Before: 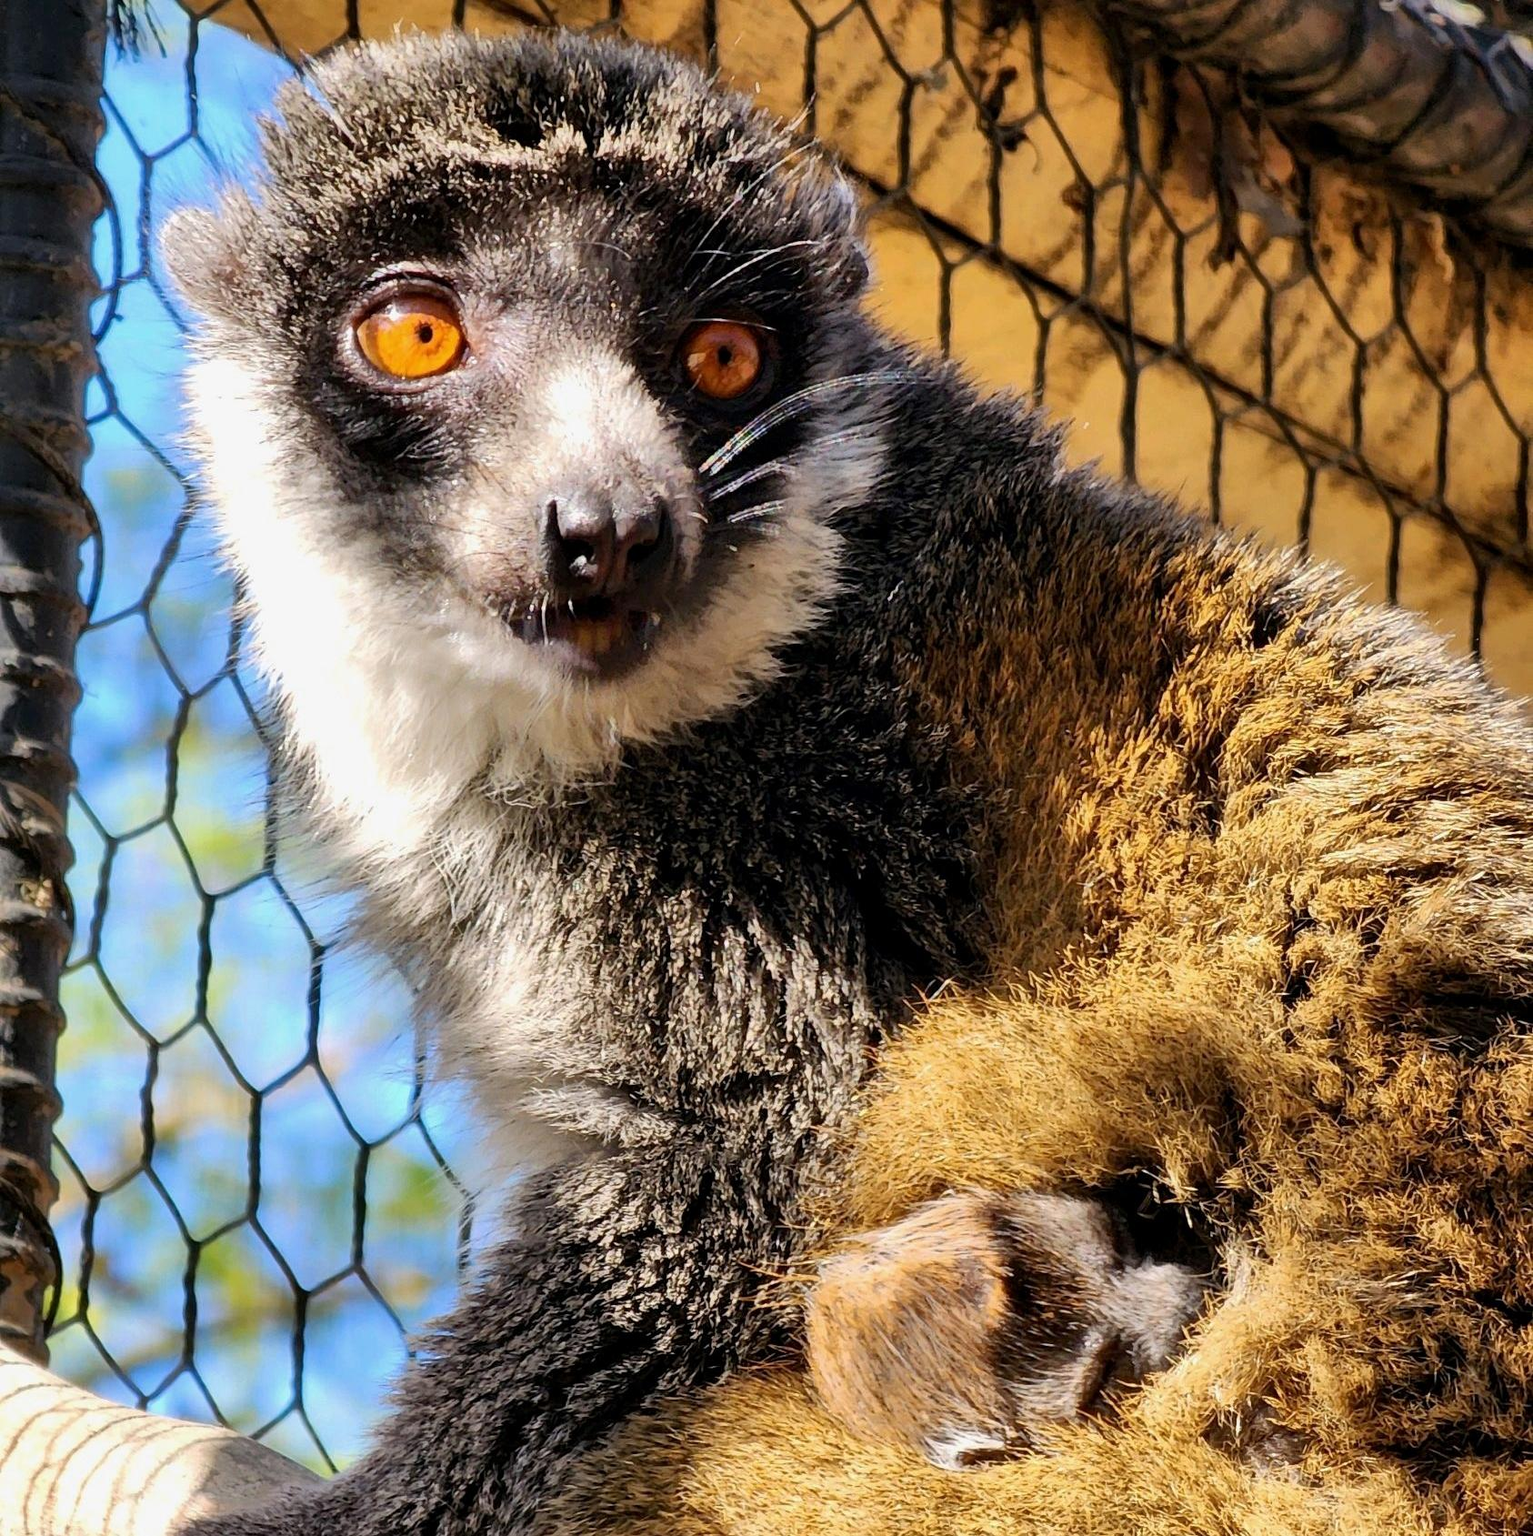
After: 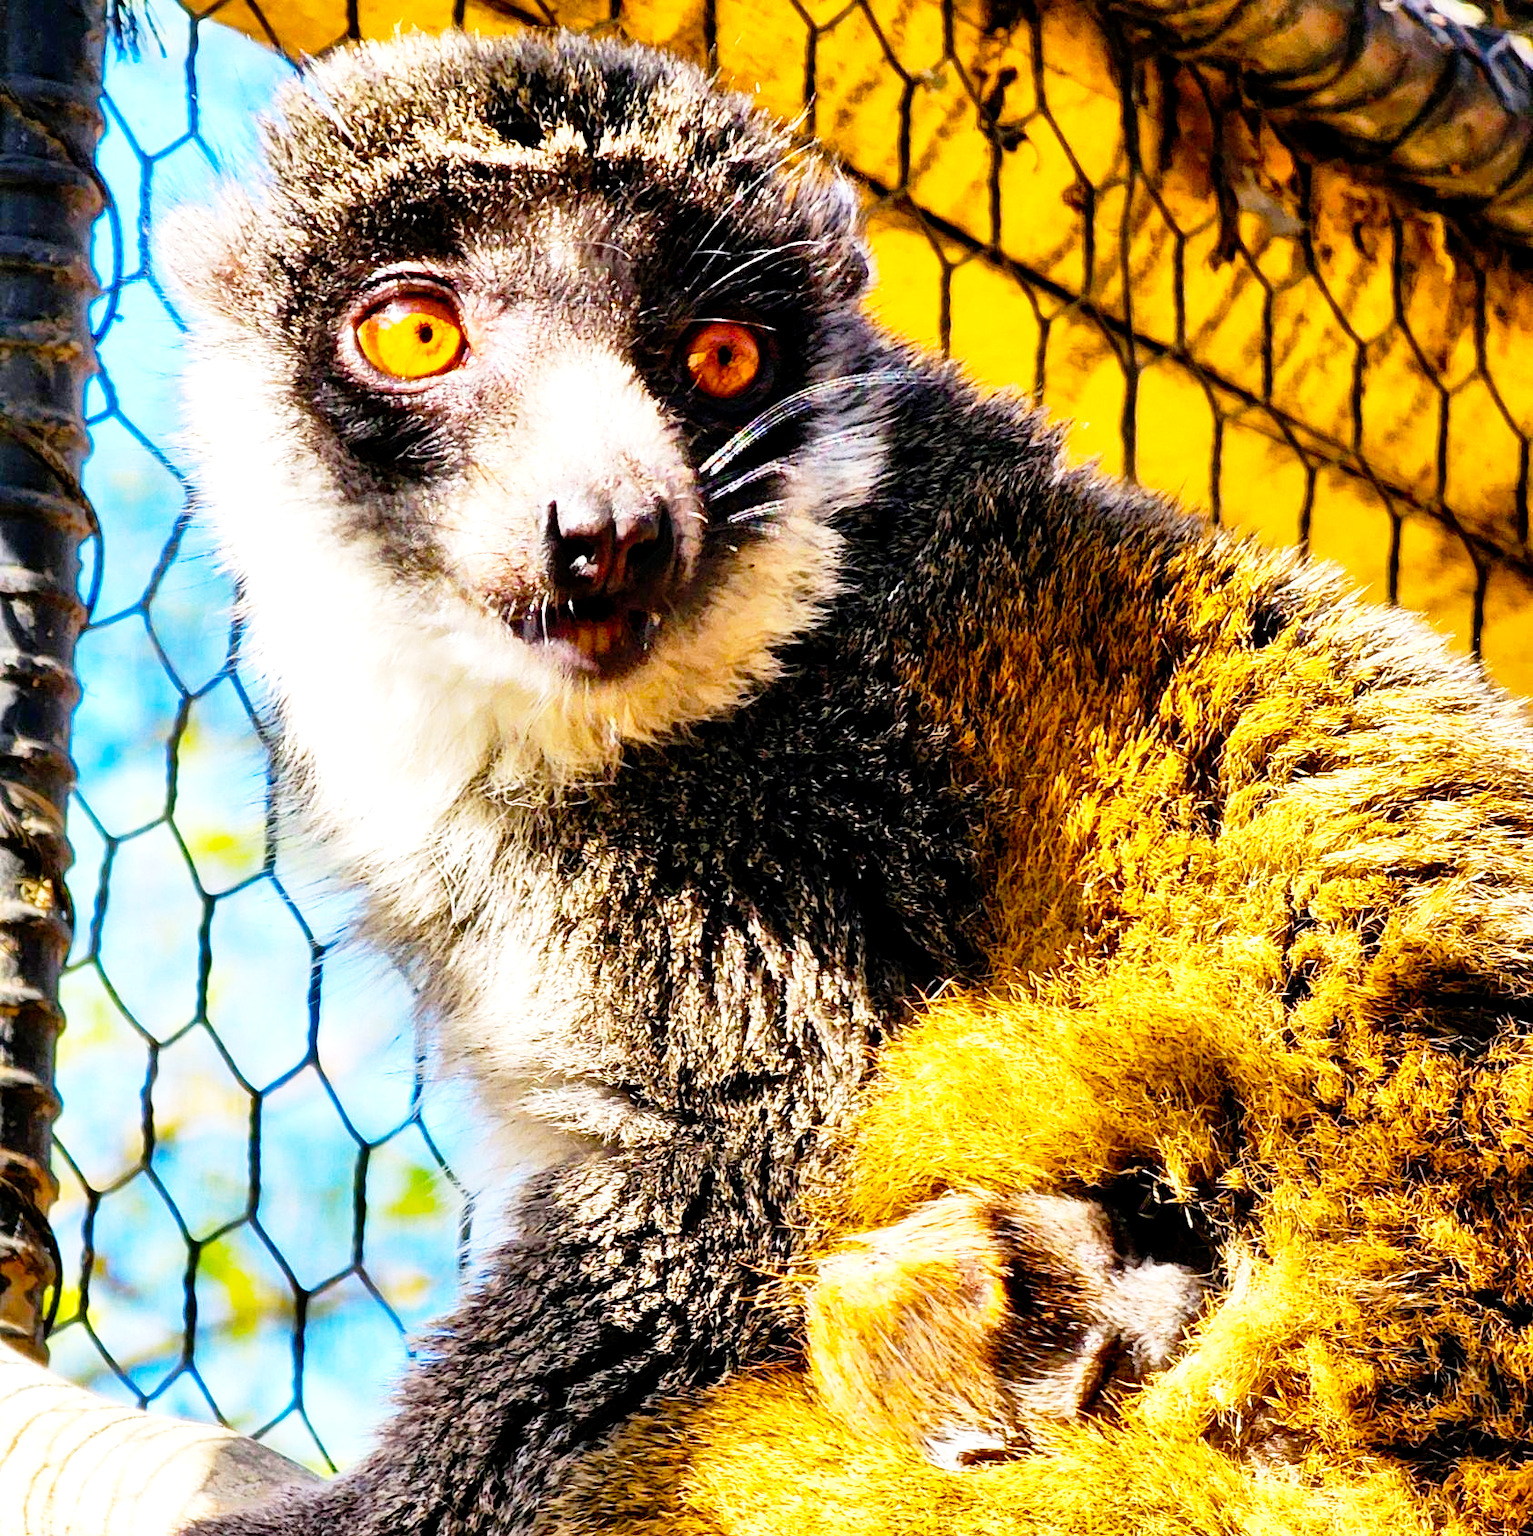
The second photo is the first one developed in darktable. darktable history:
local contrast: highlights 100%, shadows 100%, detail 120%, midtone range 0.2
color balance rgb: linear chroma grading › global chroma 15%, perceptual saturation grading › global saturation 30%
shadows and highlights: shadows 29.61, highlights -30.47, low approximation 0.01, soften with gaussian
base curve: curves: ch0 [(0, 0) (0.012, 0.01) (0.073, 0.168) (0.31, 0.711) (0.645, 0.957) (1, 1)], preserve colors none
